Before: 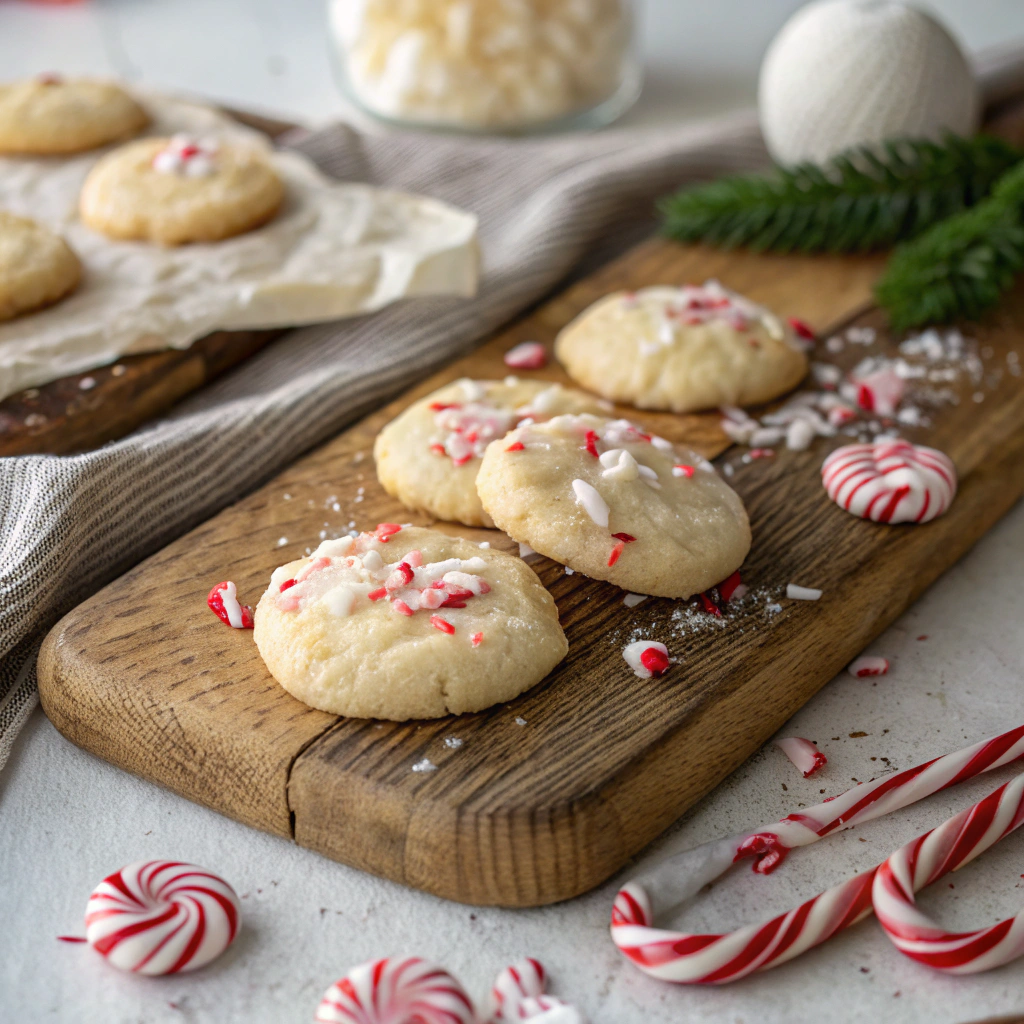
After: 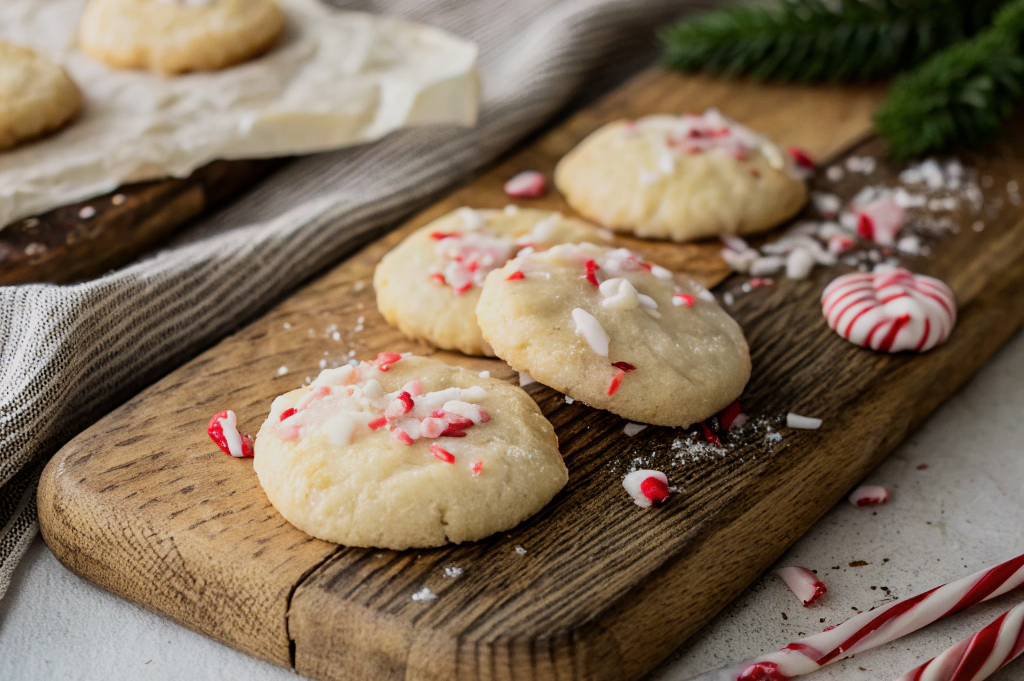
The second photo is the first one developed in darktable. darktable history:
crop: top 16.727%, bottom 16.727%
filmic rgb: black relative exposure -7.5 EV, white relative exposure 5 EV, hardness 3.31, contrast 1.3, contrast in shadows safe
